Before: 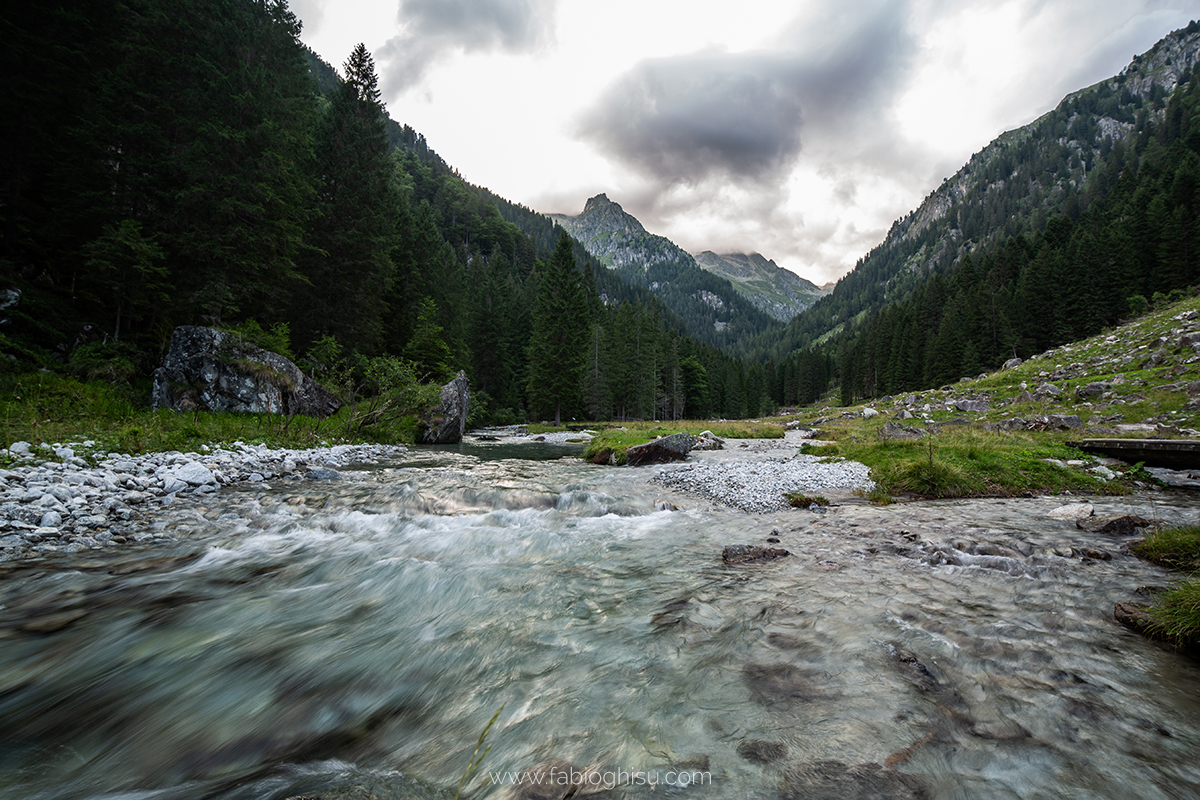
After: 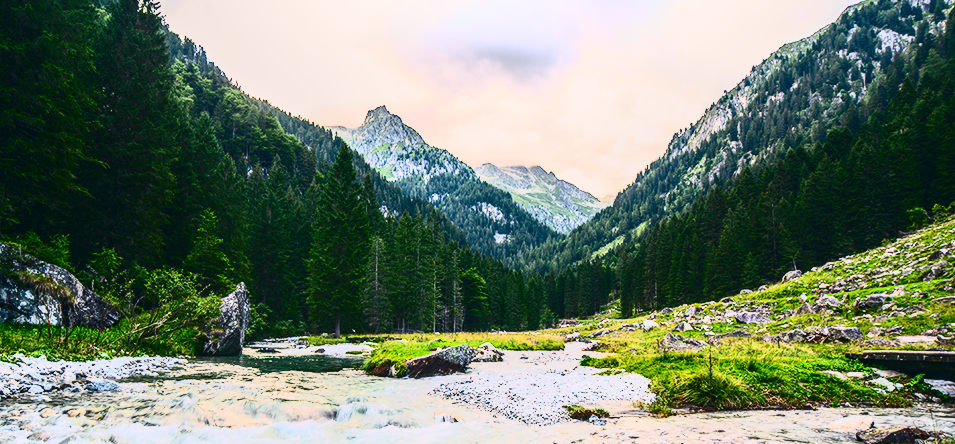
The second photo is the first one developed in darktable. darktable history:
local contrast: on, module defaults
crop: left 18.339%, top 11.105%, right 2.051%, bottom 33.309%
tone curve: curves: ch0 [(0, 0.026) (0.146, 0.158) (0.272, 0.34) (0.434, 0.625) (0.676, 0.871) (0.994, 0.955)], color space Lab, independent channels, preserve colors none
color correction: highlights a* 5.34, highlights b* 5.35, shadows a* -4.76, shadows b* -5.23
exposure: black level correction 0, exposure 0.498 EV, compensate highlight preservation false
contrast brightness saturation: contrast 0.259, brightness 0.023, saturation 0.875
shadows and highlights: shadows -23.37, highlights 47.65, soften with gaussian
